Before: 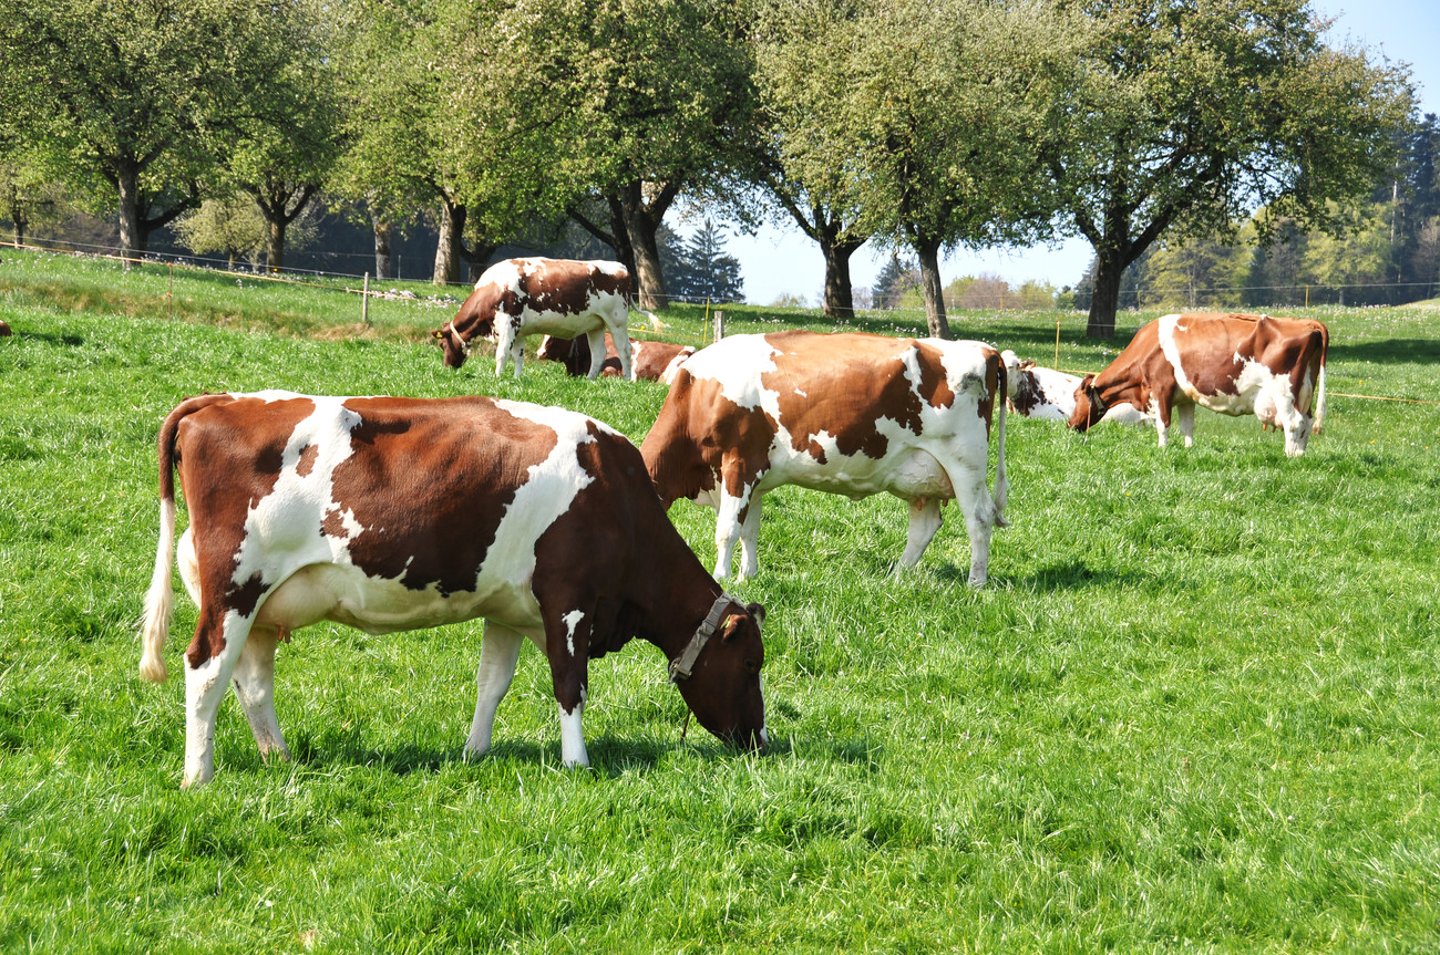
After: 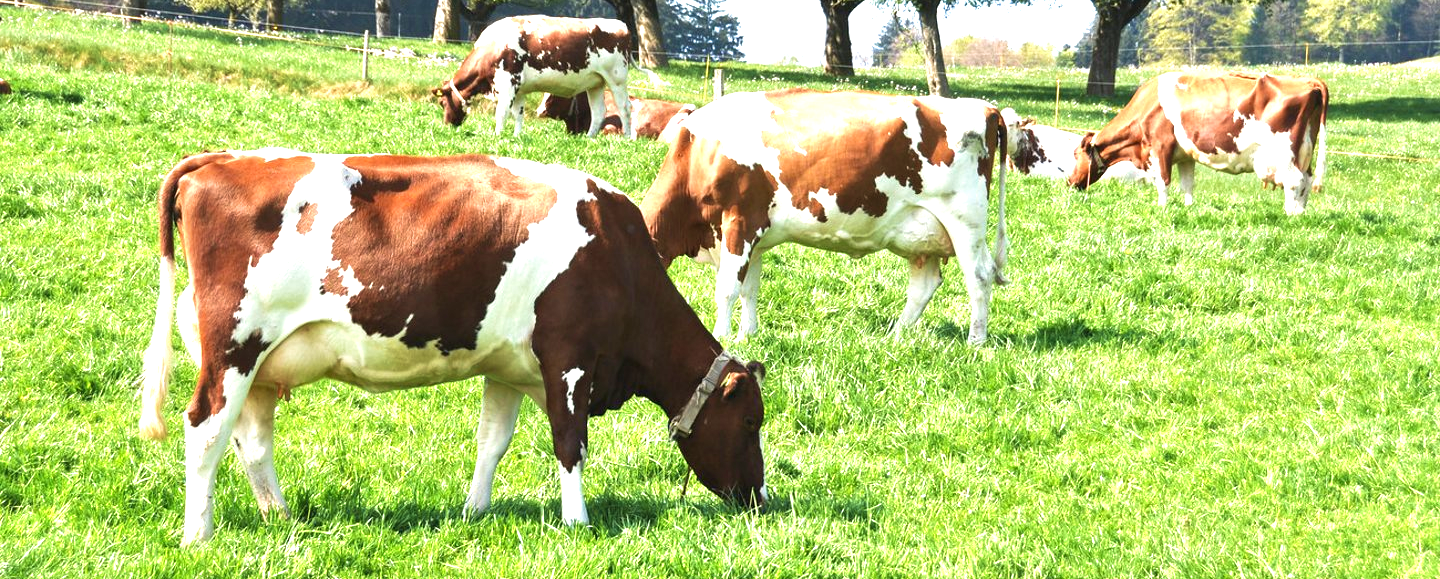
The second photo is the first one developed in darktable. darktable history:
crop and rotate: top 25.357%, bottom 13.942%
exposure: black level correction 0, exposure 1.125 EV, compensate exposure bias true, compensate highlight preservation false
base curve: curves: ch0 [(0, 0) (0.303, 0.277) (1, 1)]
velvia: on, module defaults
